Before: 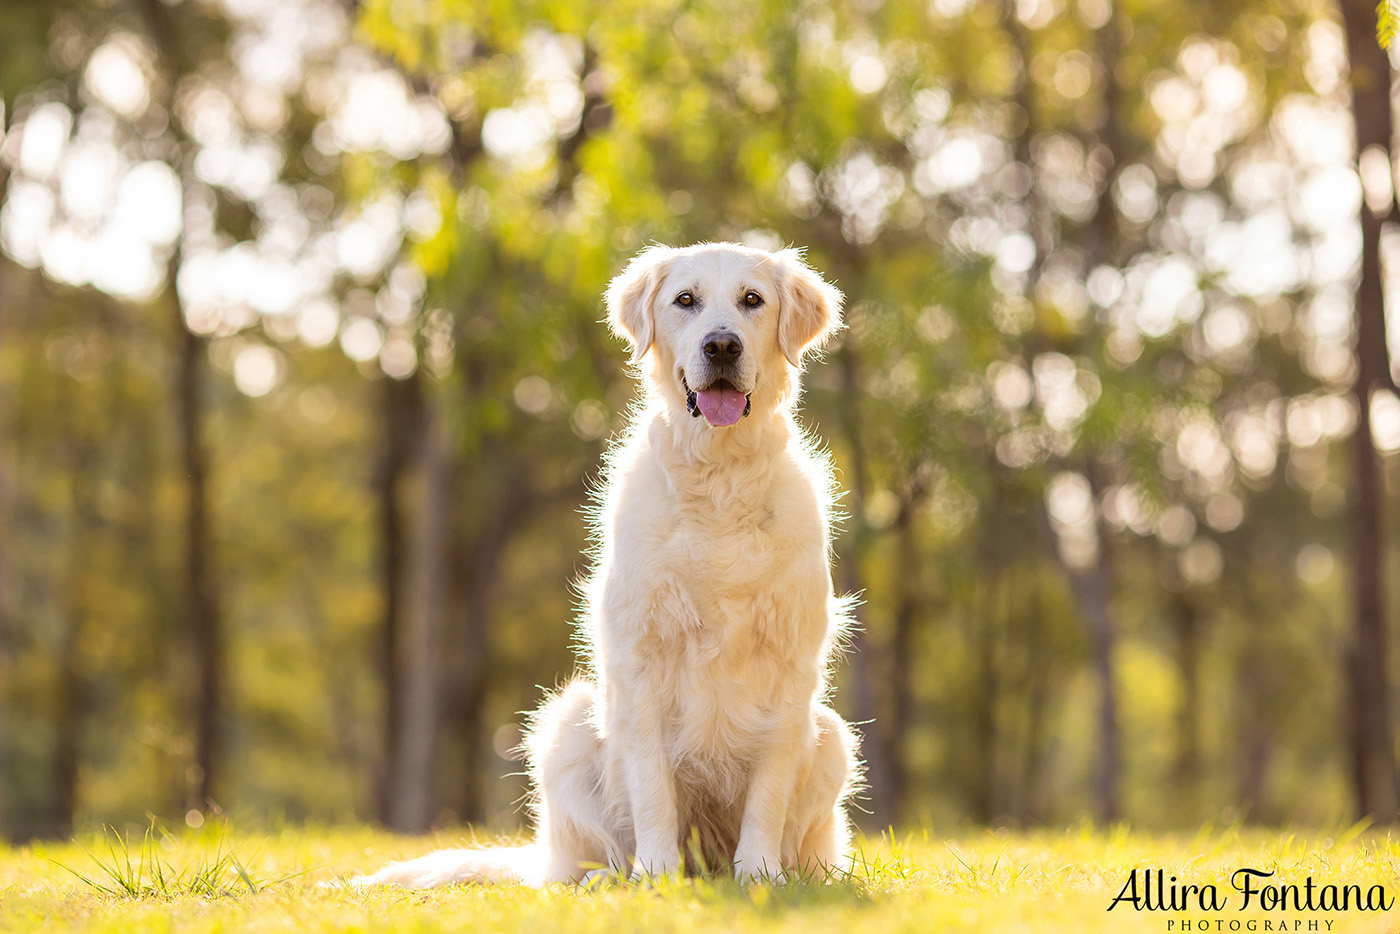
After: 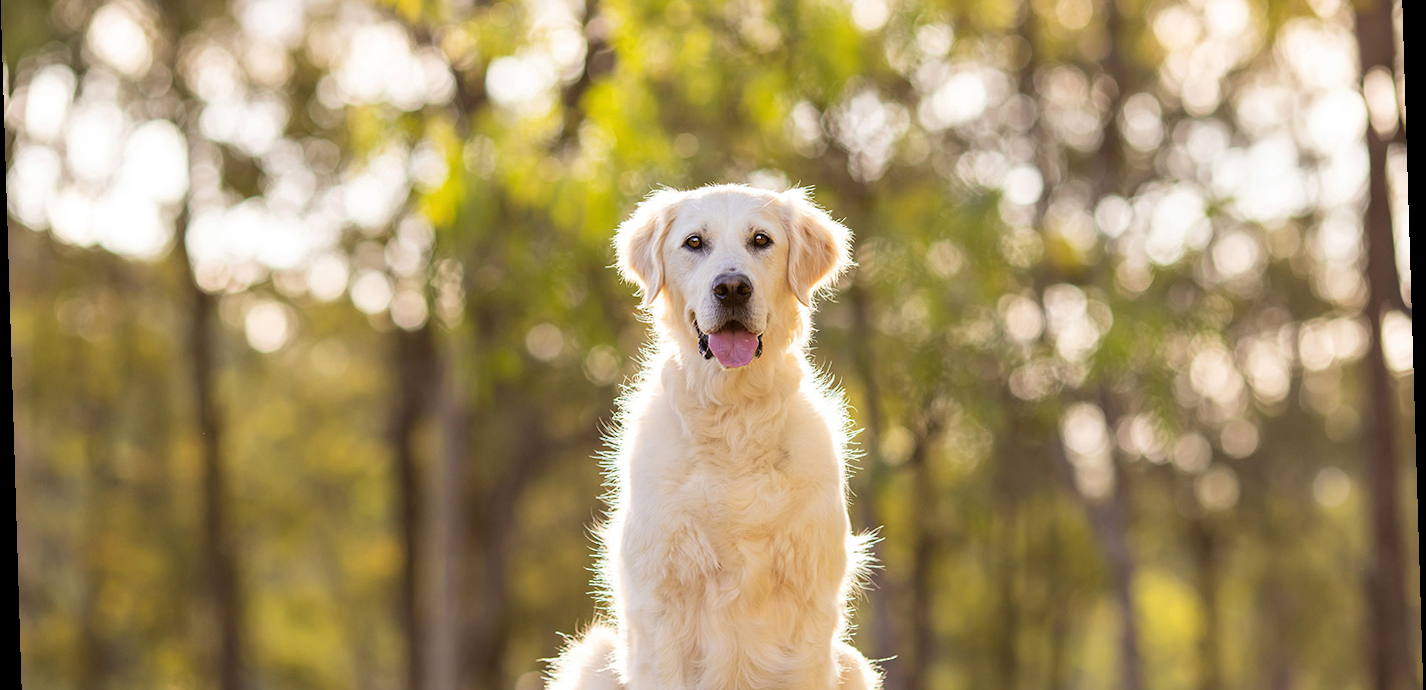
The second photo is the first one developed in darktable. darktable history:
crop and rotate: top 8.293%, bottom 20.996%
rotate and perspective: rotation -1.75°, automatic cropping off
